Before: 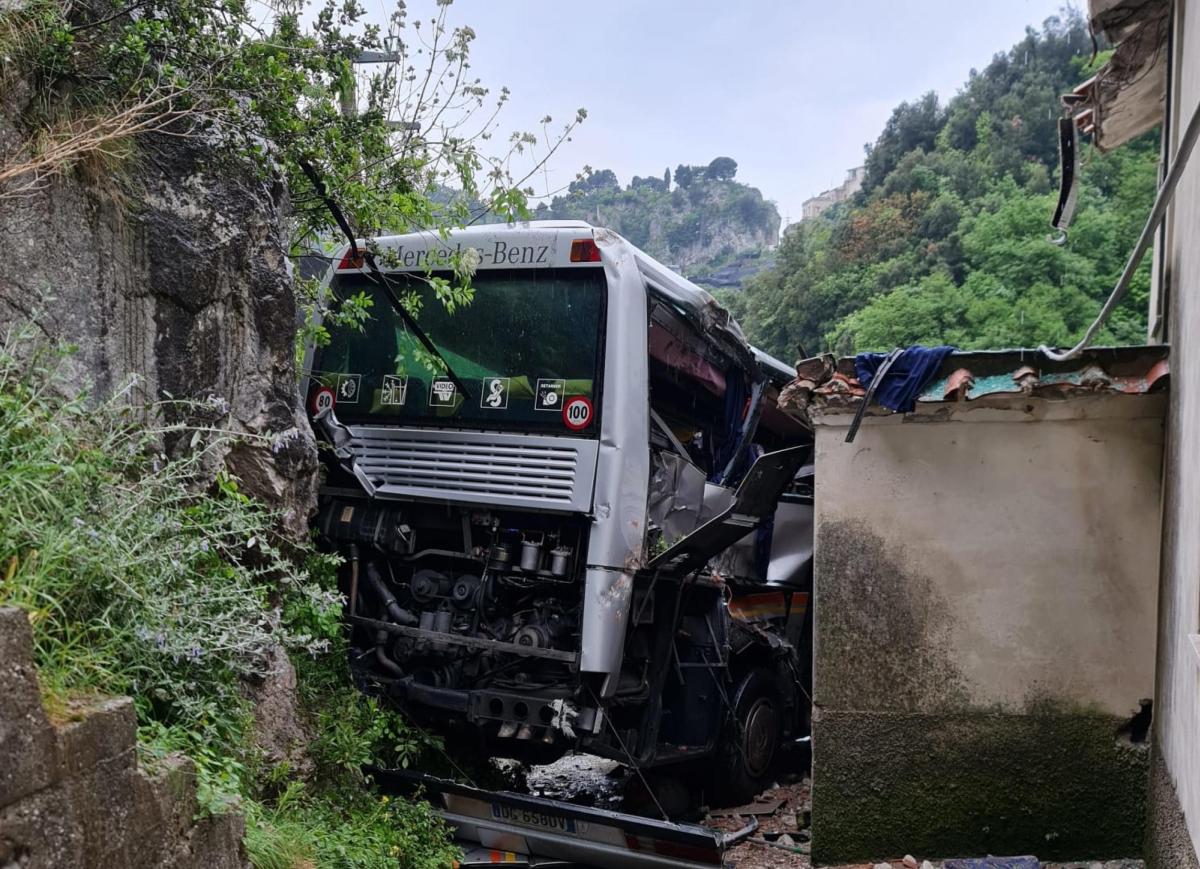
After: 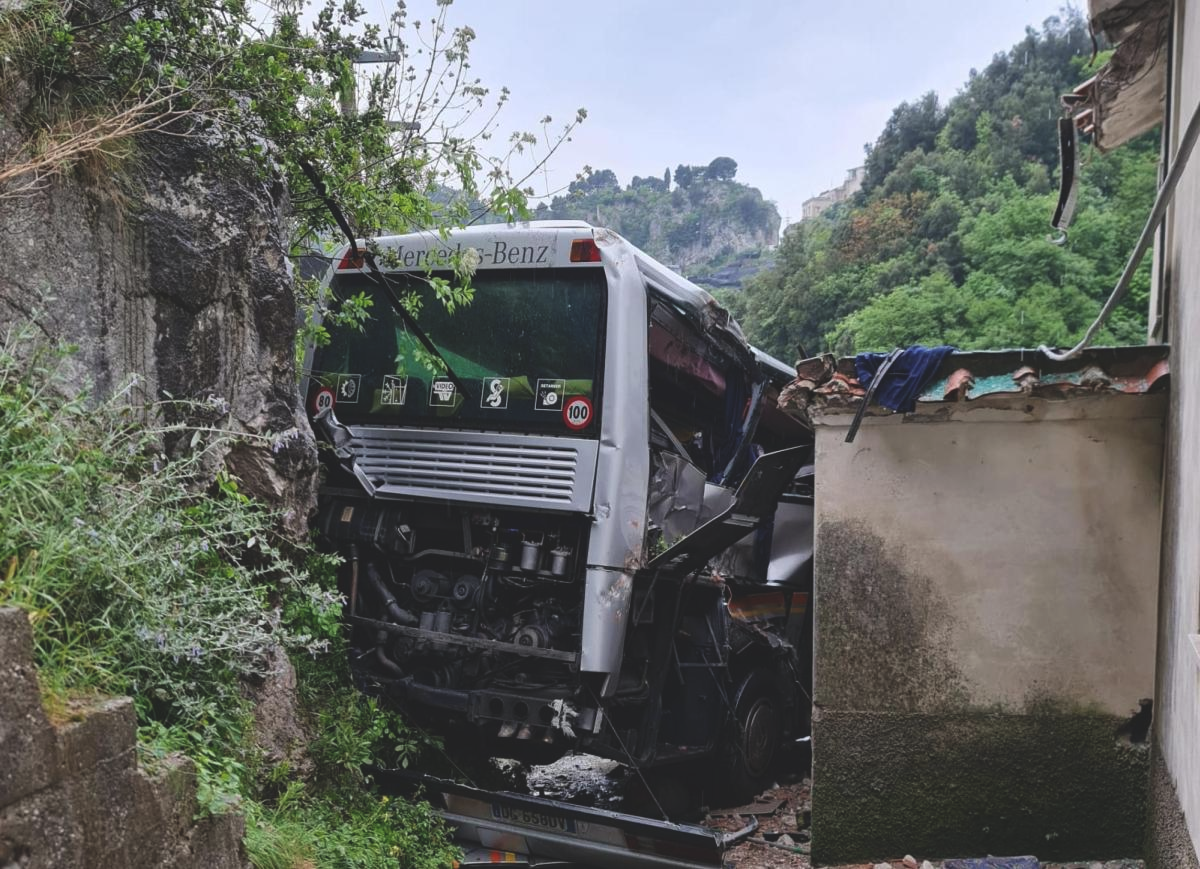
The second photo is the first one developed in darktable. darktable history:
exposure: black level correction -0.015, compensate highlight preservation false
